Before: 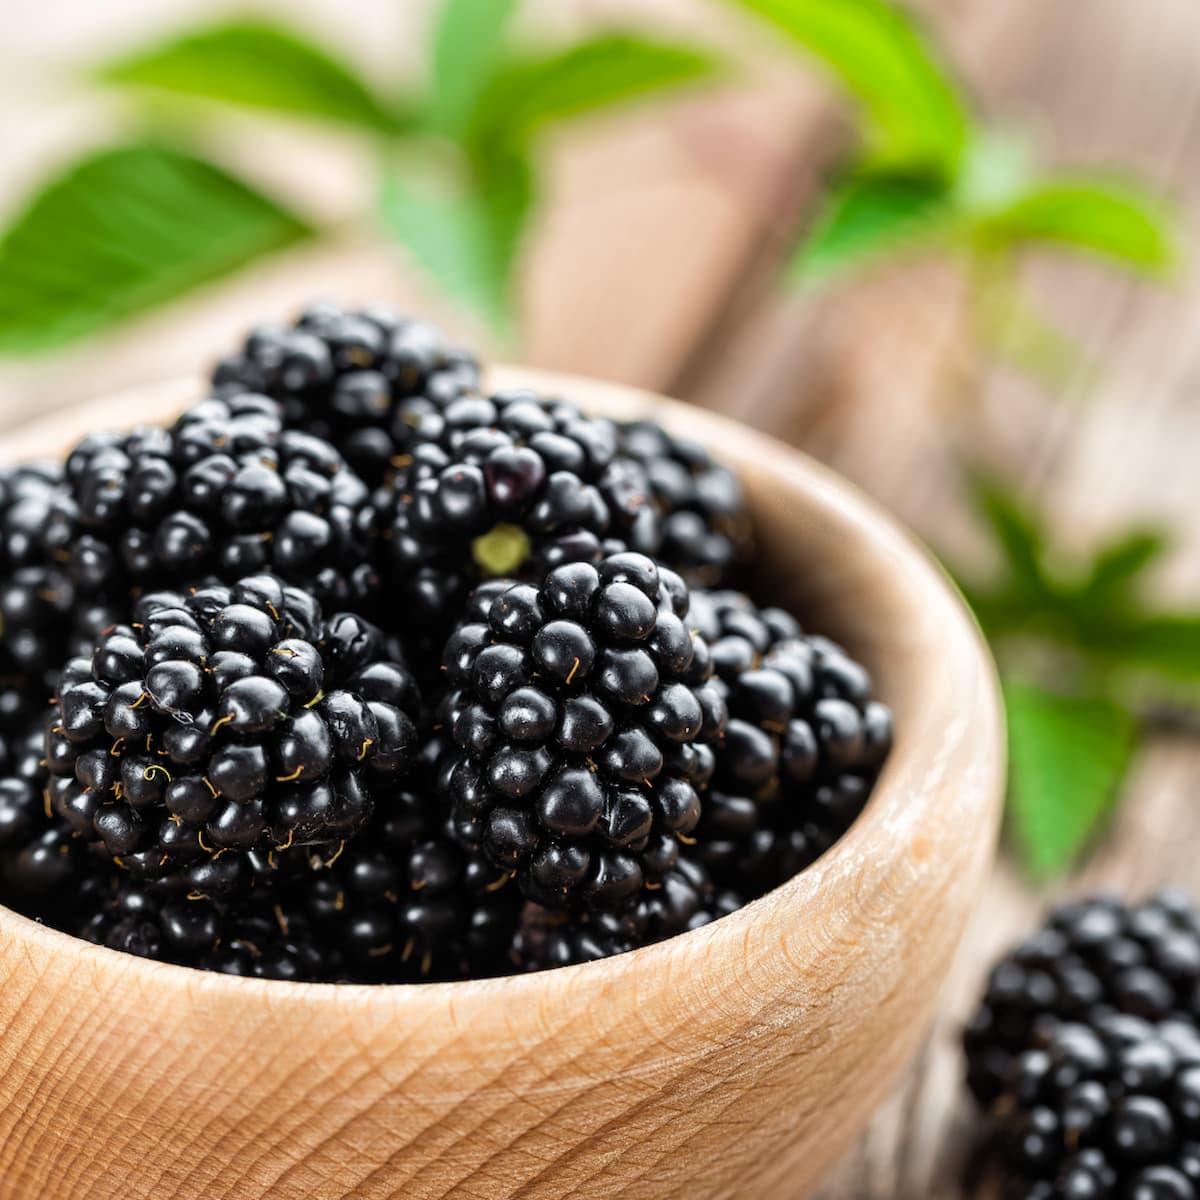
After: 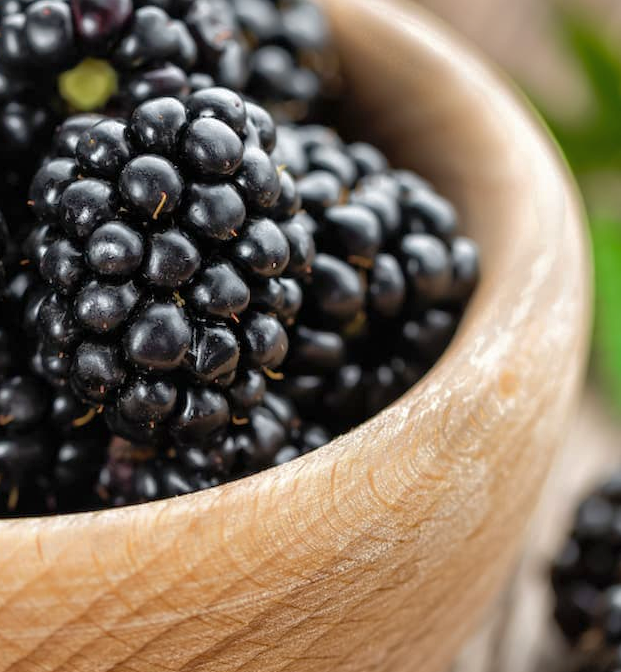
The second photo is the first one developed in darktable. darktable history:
crop: left 34.479%, top 38.822%, right 13.718%, bottom 5.172%
shadows and highlights: on, module defaults
